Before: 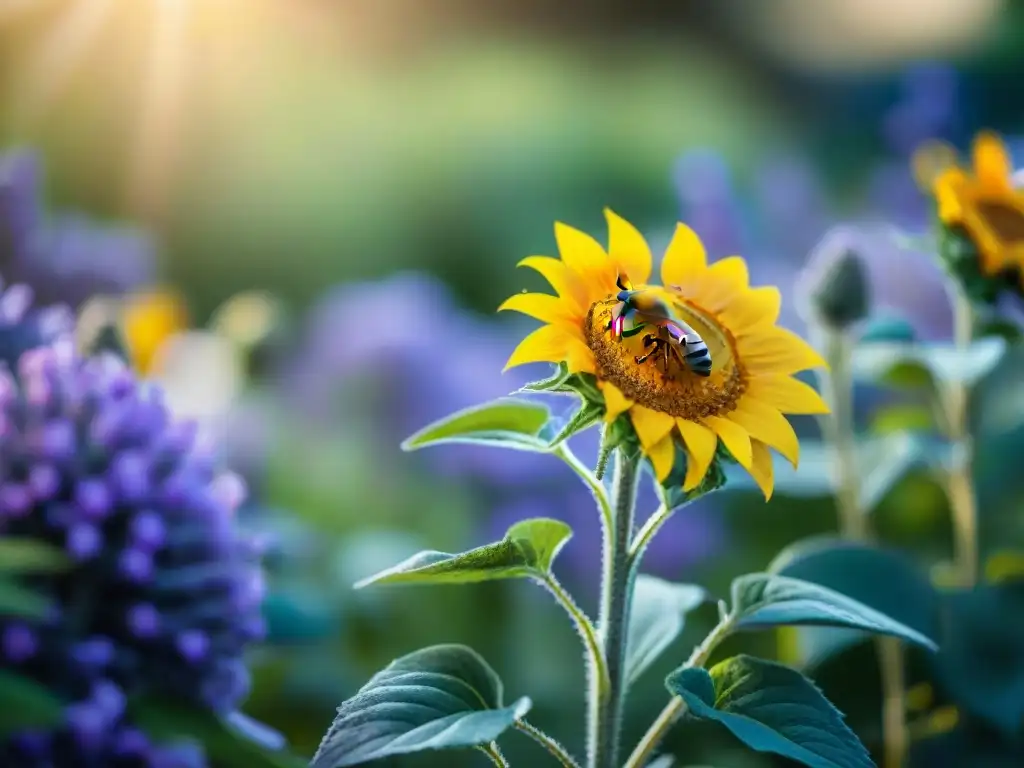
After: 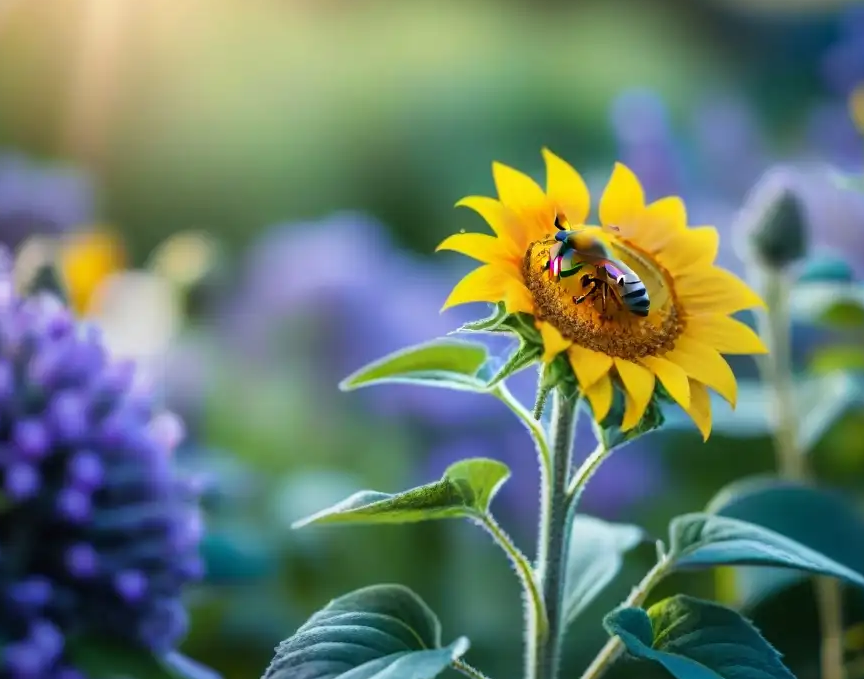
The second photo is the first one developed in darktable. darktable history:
crop: left 6.079%, top 7.941%, right 9.539%, bottom 3.584%
